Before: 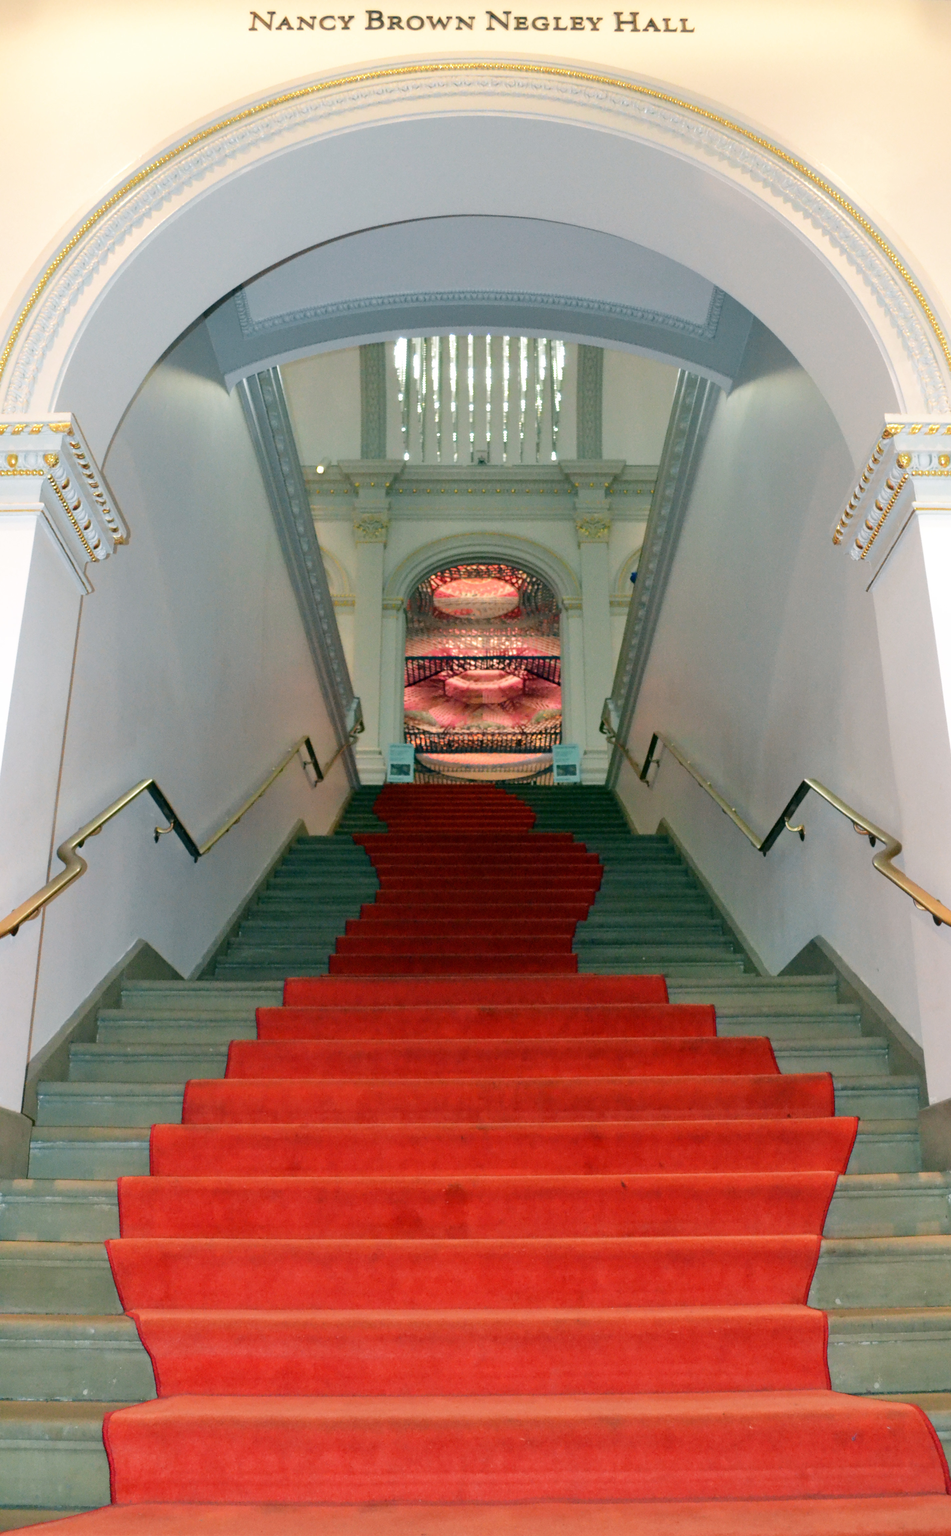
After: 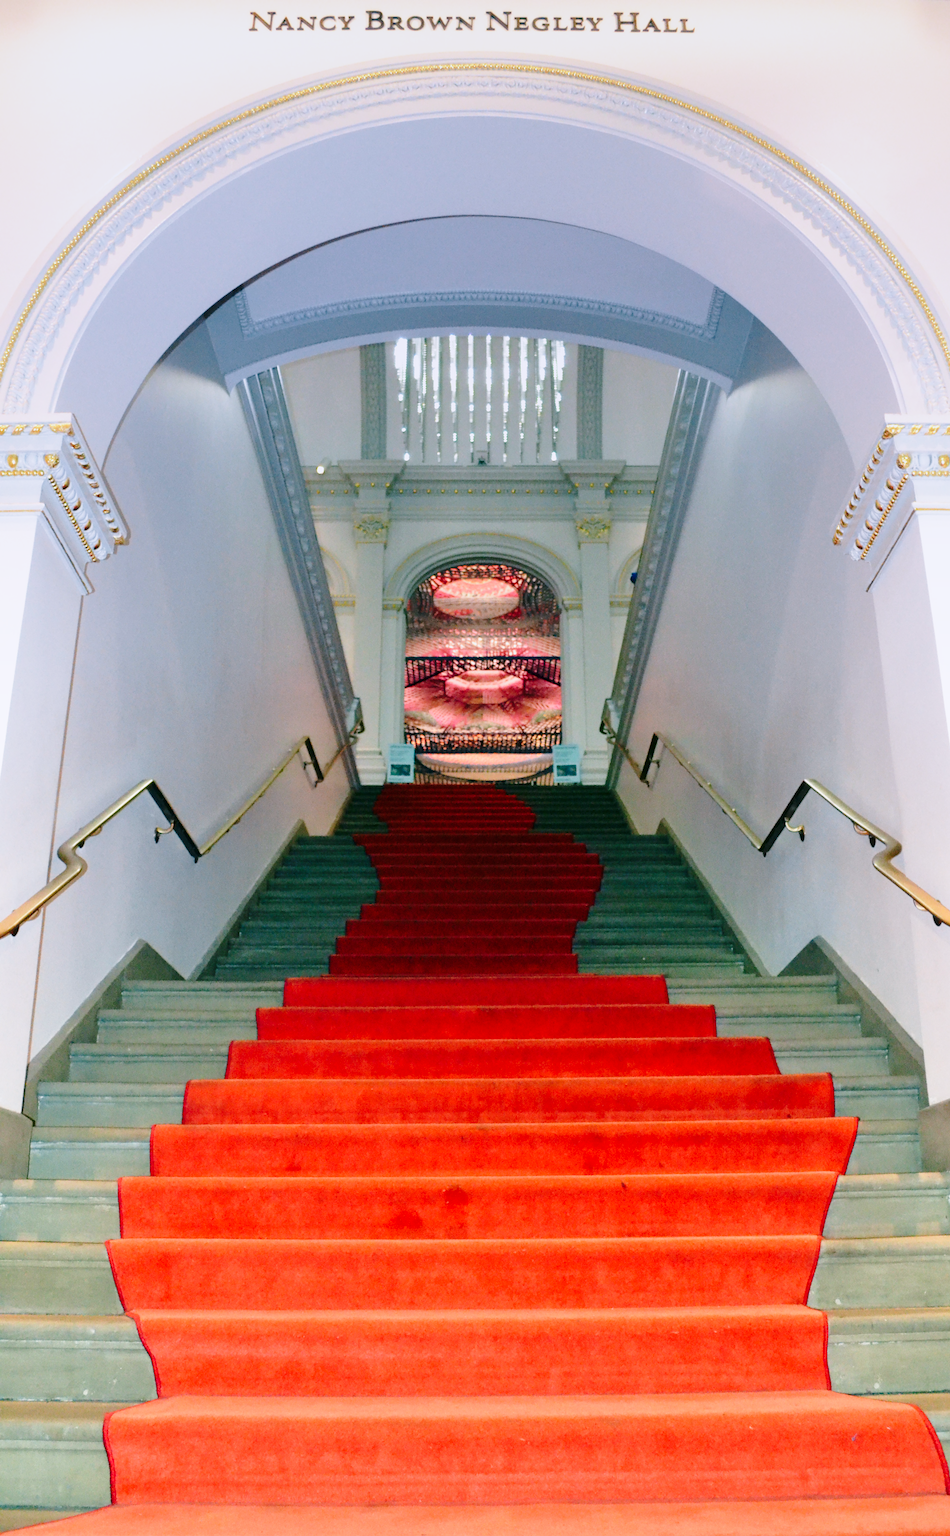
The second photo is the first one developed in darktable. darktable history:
graduated density: hue 238.83°, saturation 50%
base curve: curves: ch0 [(0, 0) (0.028, 0.03) (0.121, 0.232) (0.46, 0.748) (0.859, 0.968) (1, 1)], preserve colors none
